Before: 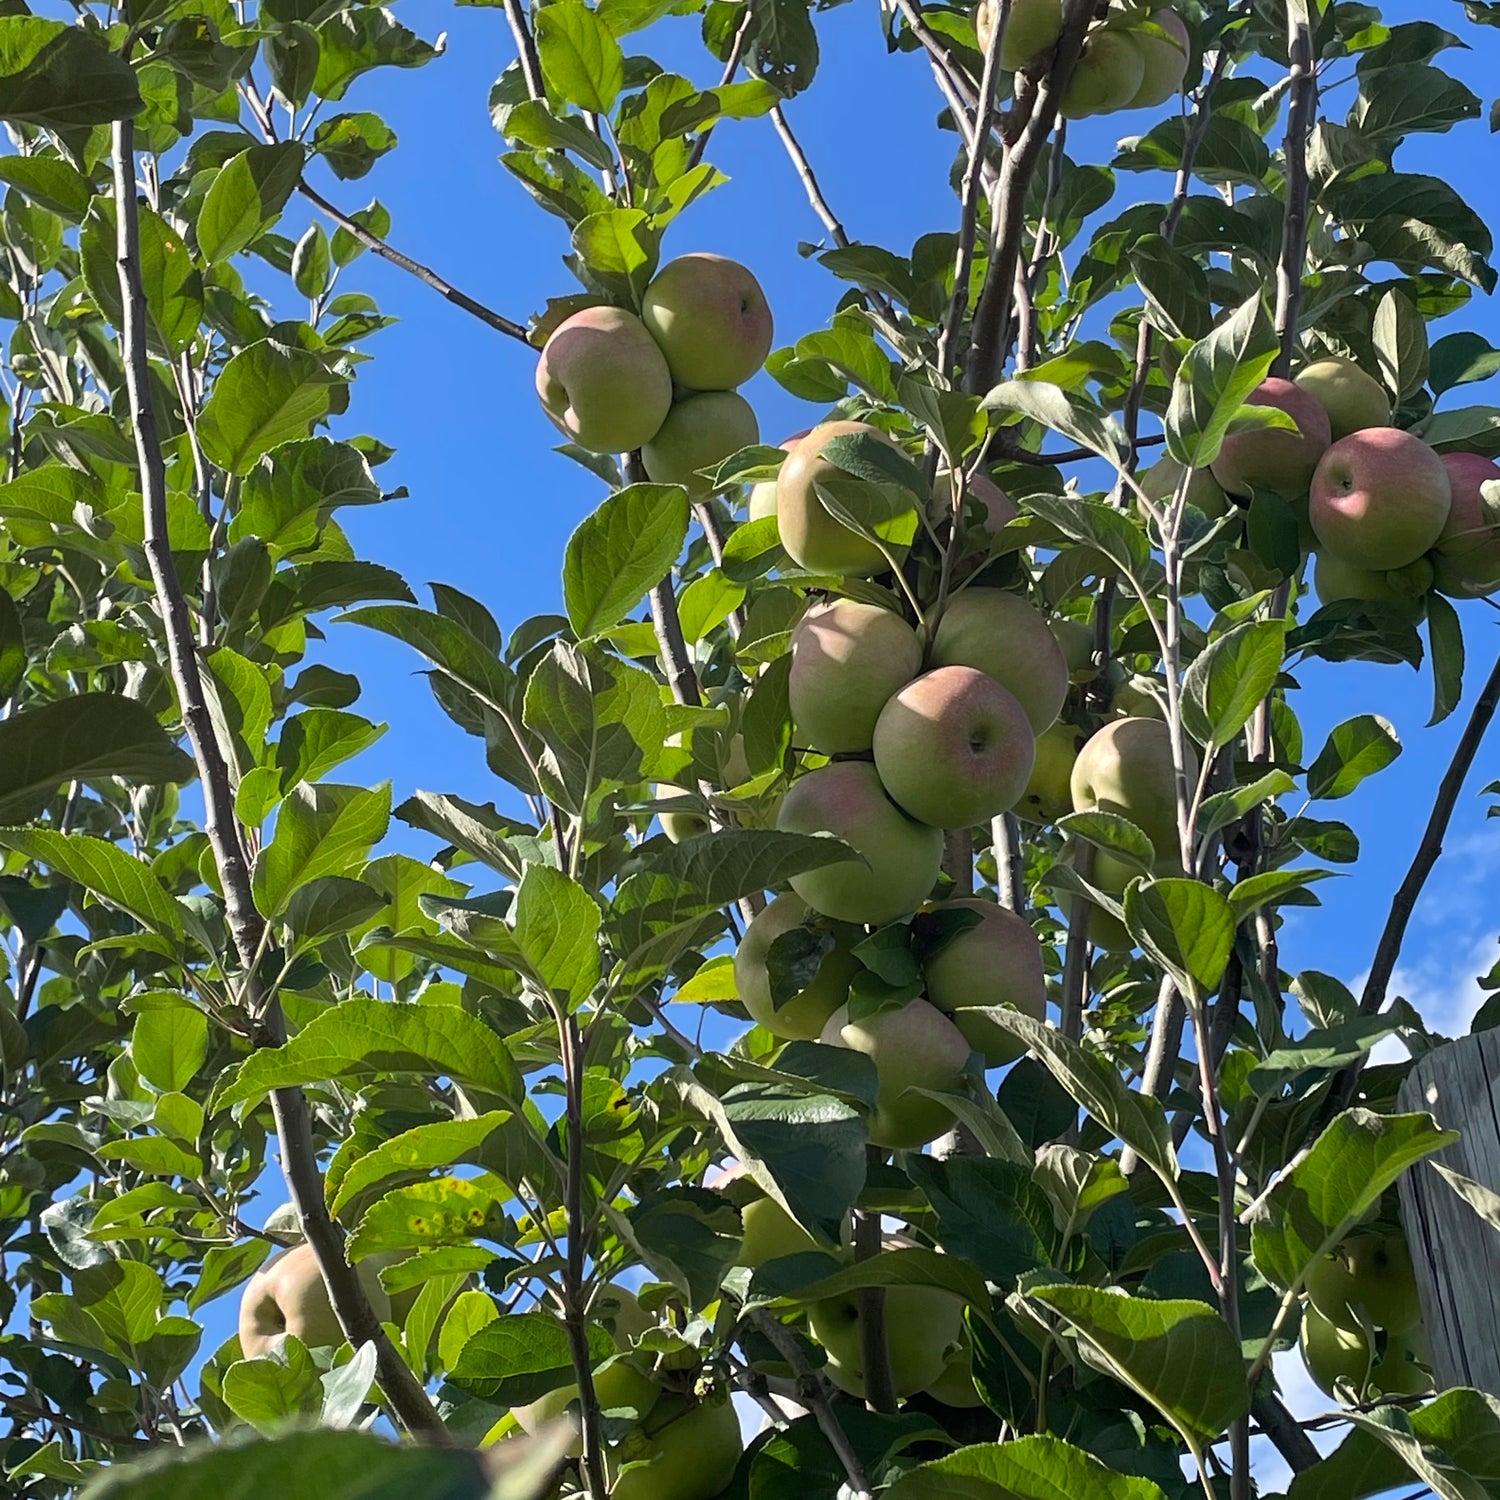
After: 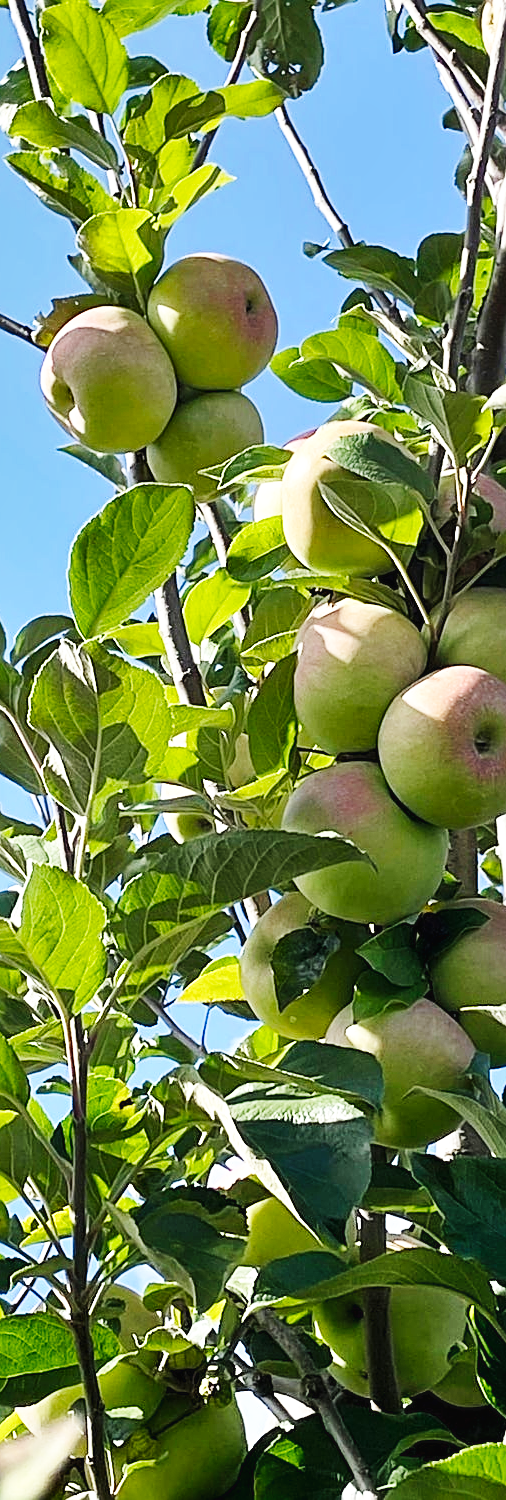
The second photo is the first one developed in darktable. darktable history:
crop: left 33.031%, right 33.186%
base curve: curves: ch0 [(0, 0.003) (0.001, 0.002) (0.006, 0.004) (0.02, 0.022) (0.048, 0.086) (0.094, 0.234) (0.162, 0.431) (0.258, 0.629) (0.385, 0.8) (0.548, 0.918) (0.751, 0.988) (1, 1)], preserve colors none
shadows and highlights: shadows 52.97, highlights color adjustment 32.76%, soften with gaussian
sharpen: on, module defaults
